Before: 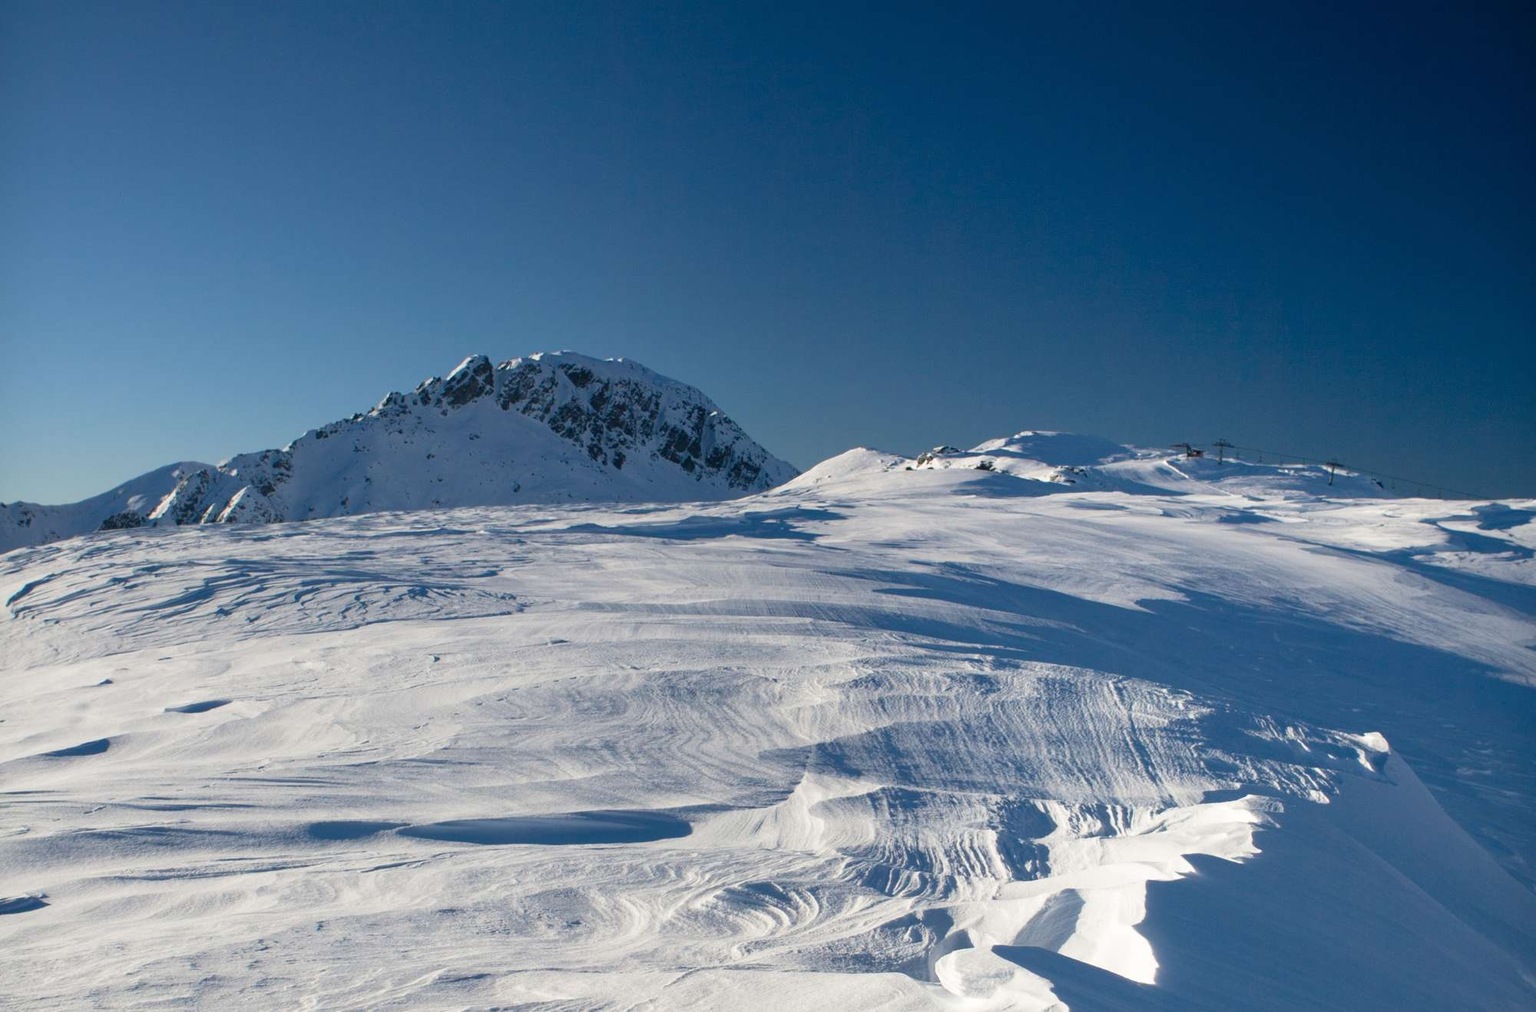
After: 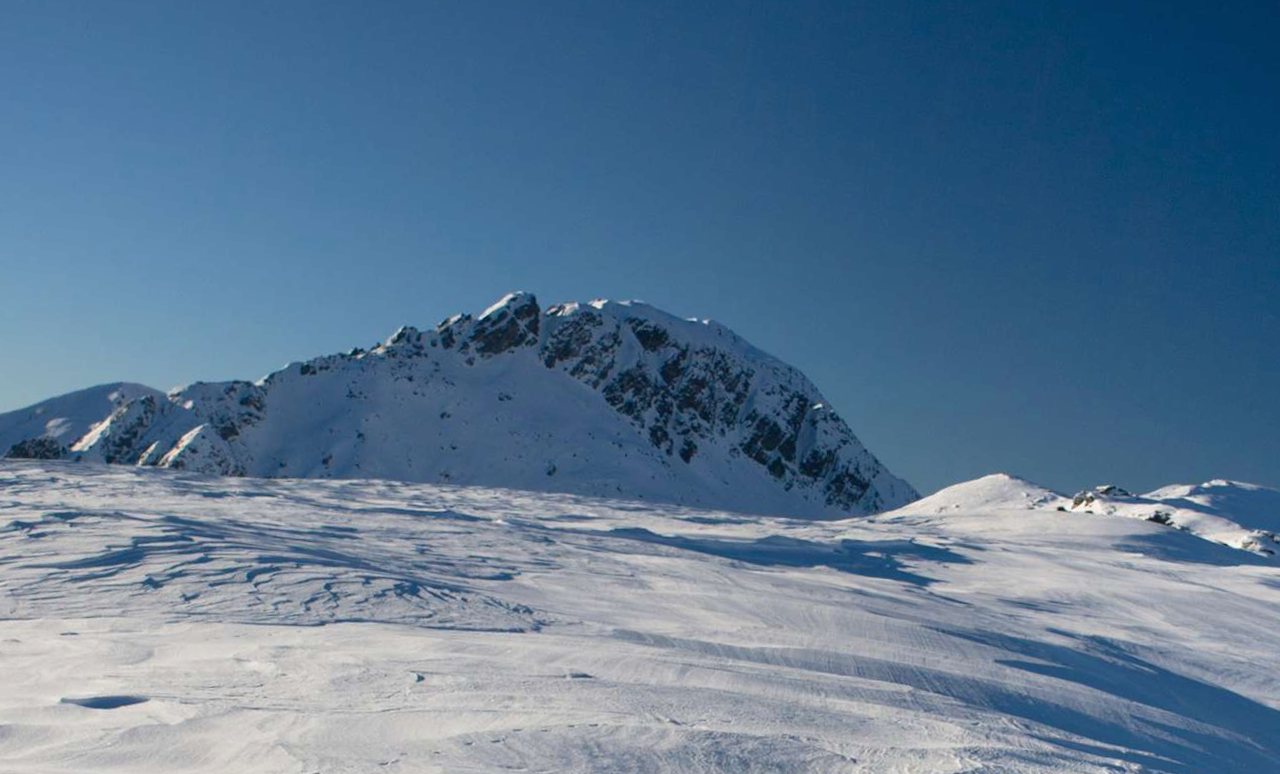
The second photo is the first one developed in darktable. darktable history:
crop and rotate: angle -4.99°, left 2.122%, top 6.945%, right 27.566%, bottom 30.519%
base curve: curves: ch0 [(0, 0) (0.472, 0.455) (1, 1)], preserve colors none
rotate and perspective: rotation 2.17°, automatic cropping off
